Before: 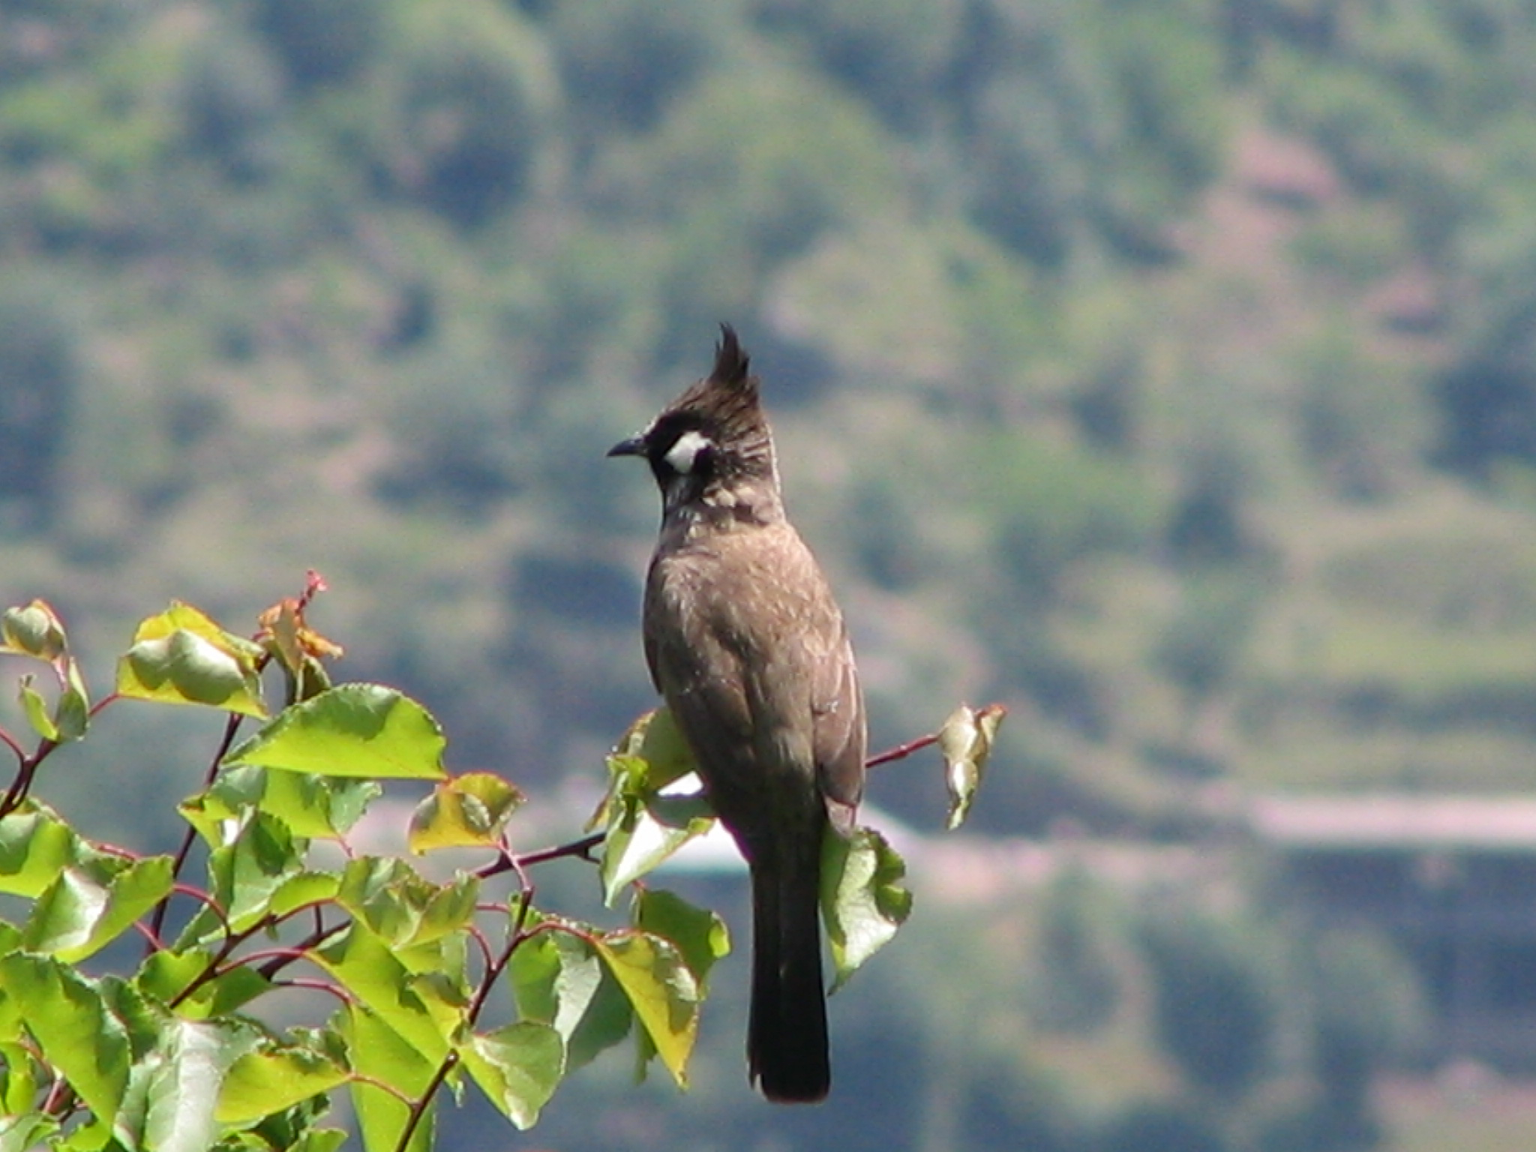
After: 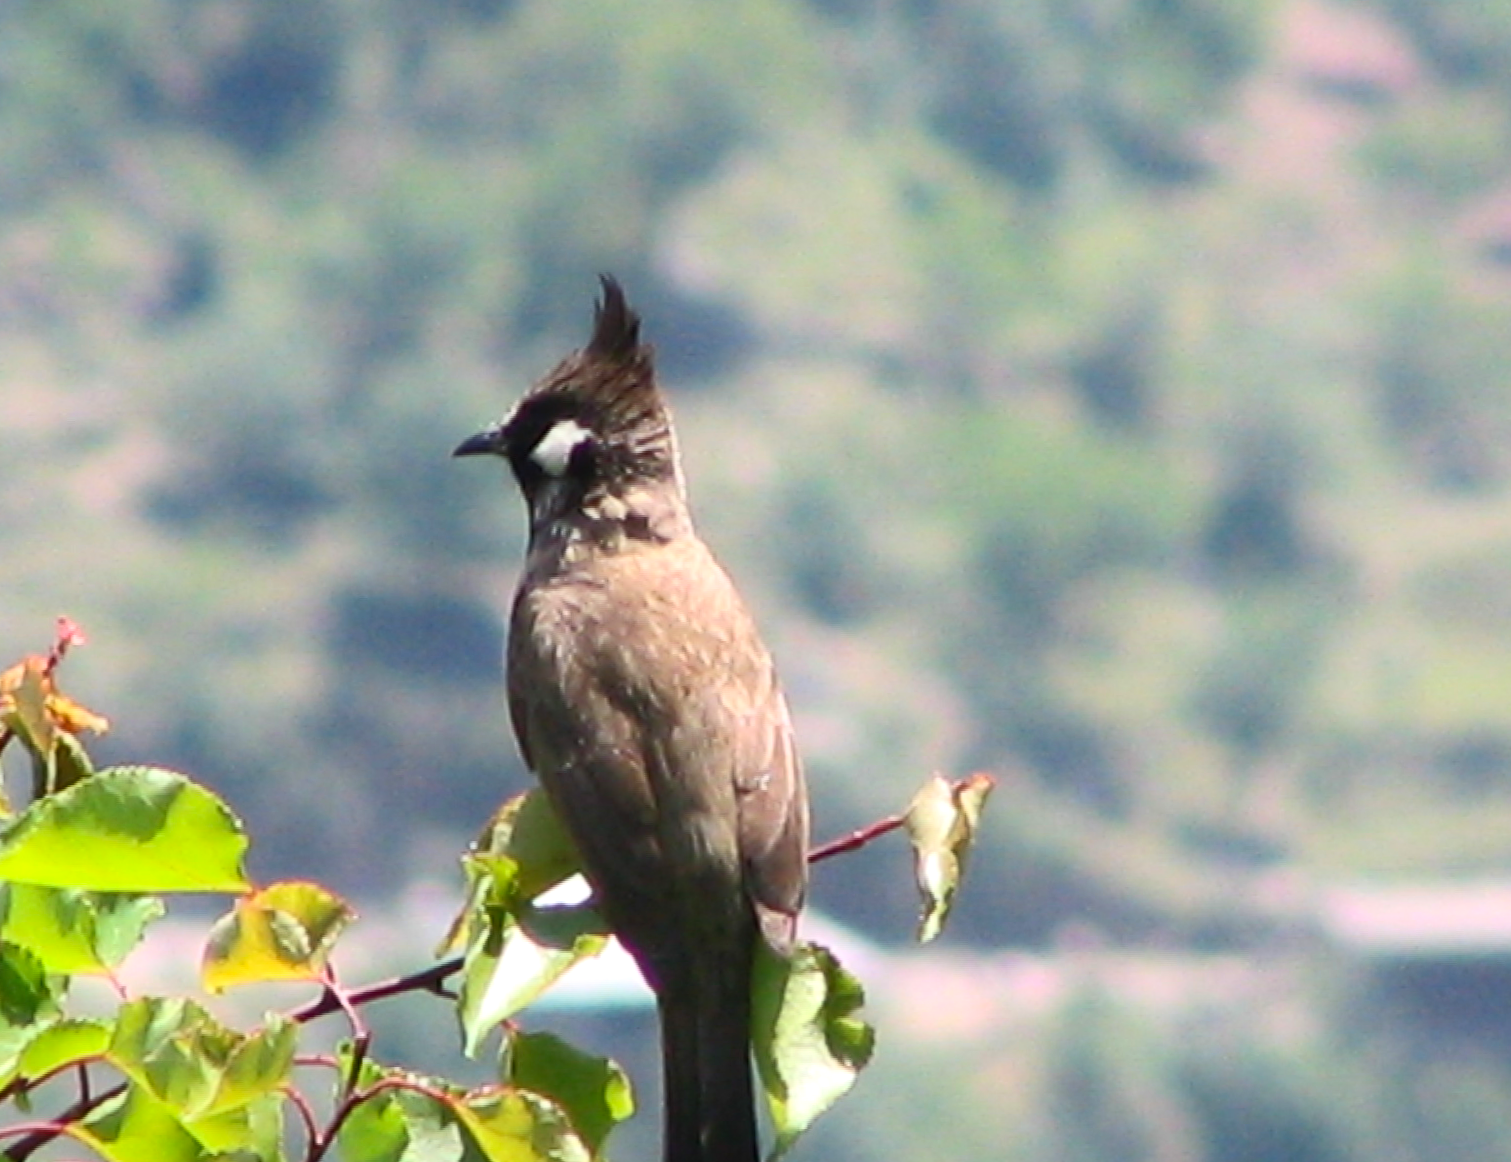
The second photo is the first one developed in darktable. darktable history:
tone equalizer: -8 EV -0.001 EV, -7 EV 0.001 EV, -6 EV -0.002 EV, -5 EV -0.003 EV, -4 EV -0.062 EV, -3 EV -0.222 EV, -2 EV -0.267 EV, -1 EV 0.105 EV, +0 EV 0.303 EV
rotate and perspective: rotation -1.42°, crop left 0.016, crop right 0.984, crop top 0.035, crop bottom 0.965
crop: left 16.768%, top 8.653%, right 8.362%, bottom 12.485%
contrast brightness saturation: contrast 0.2, brightness 0.16, saturation 0.22
